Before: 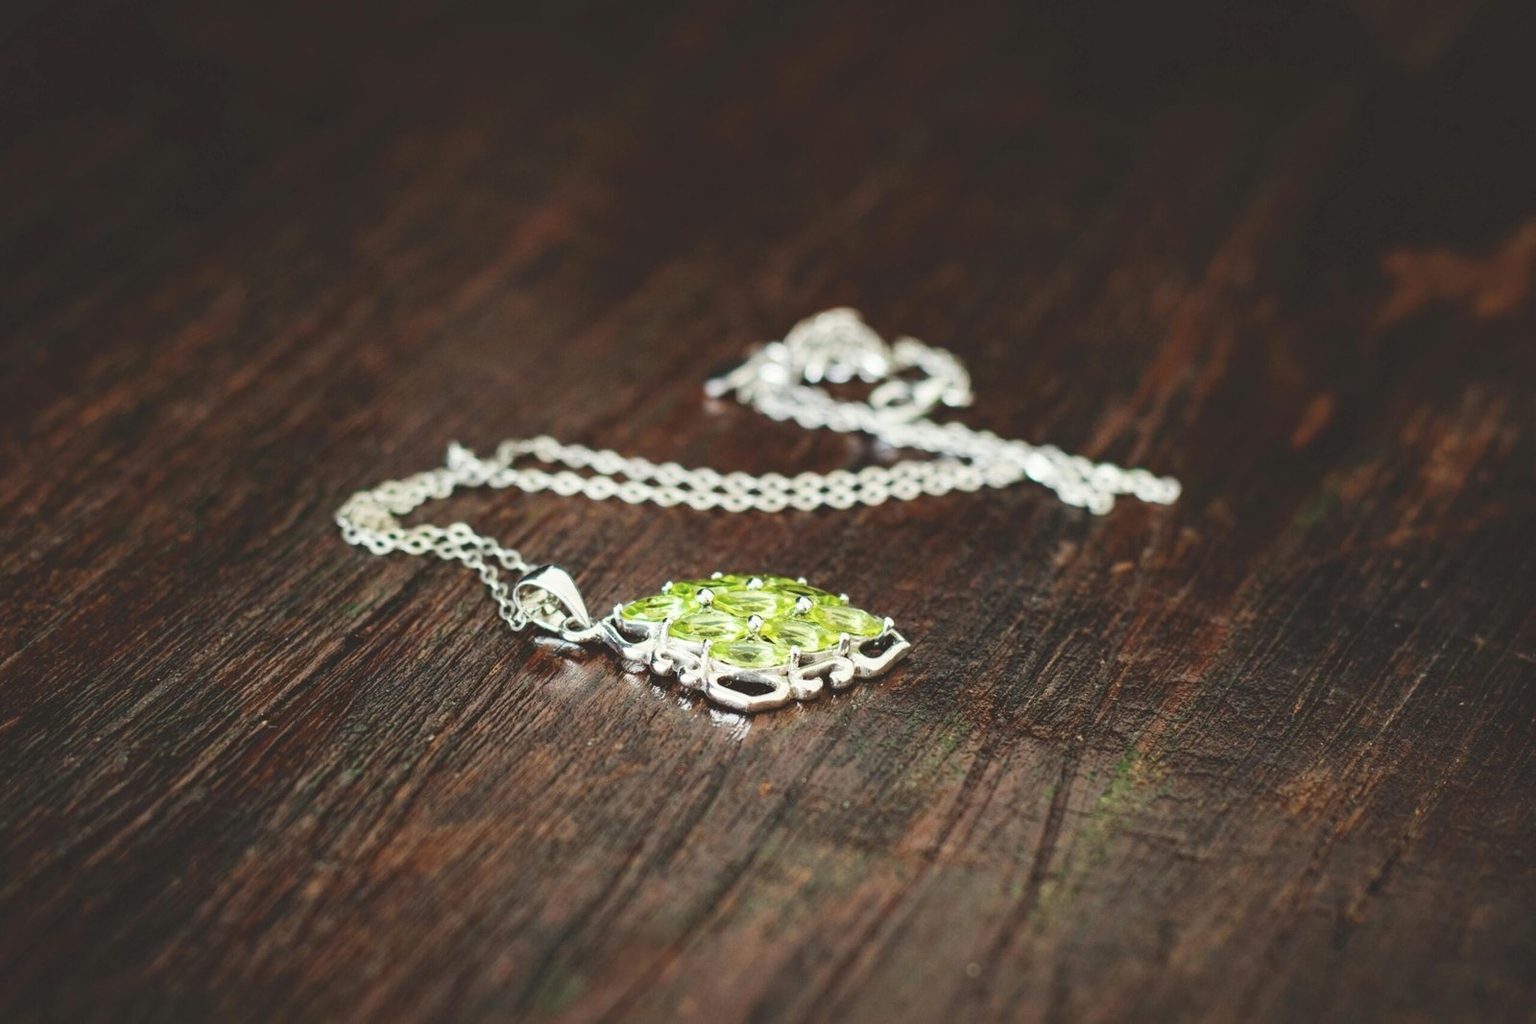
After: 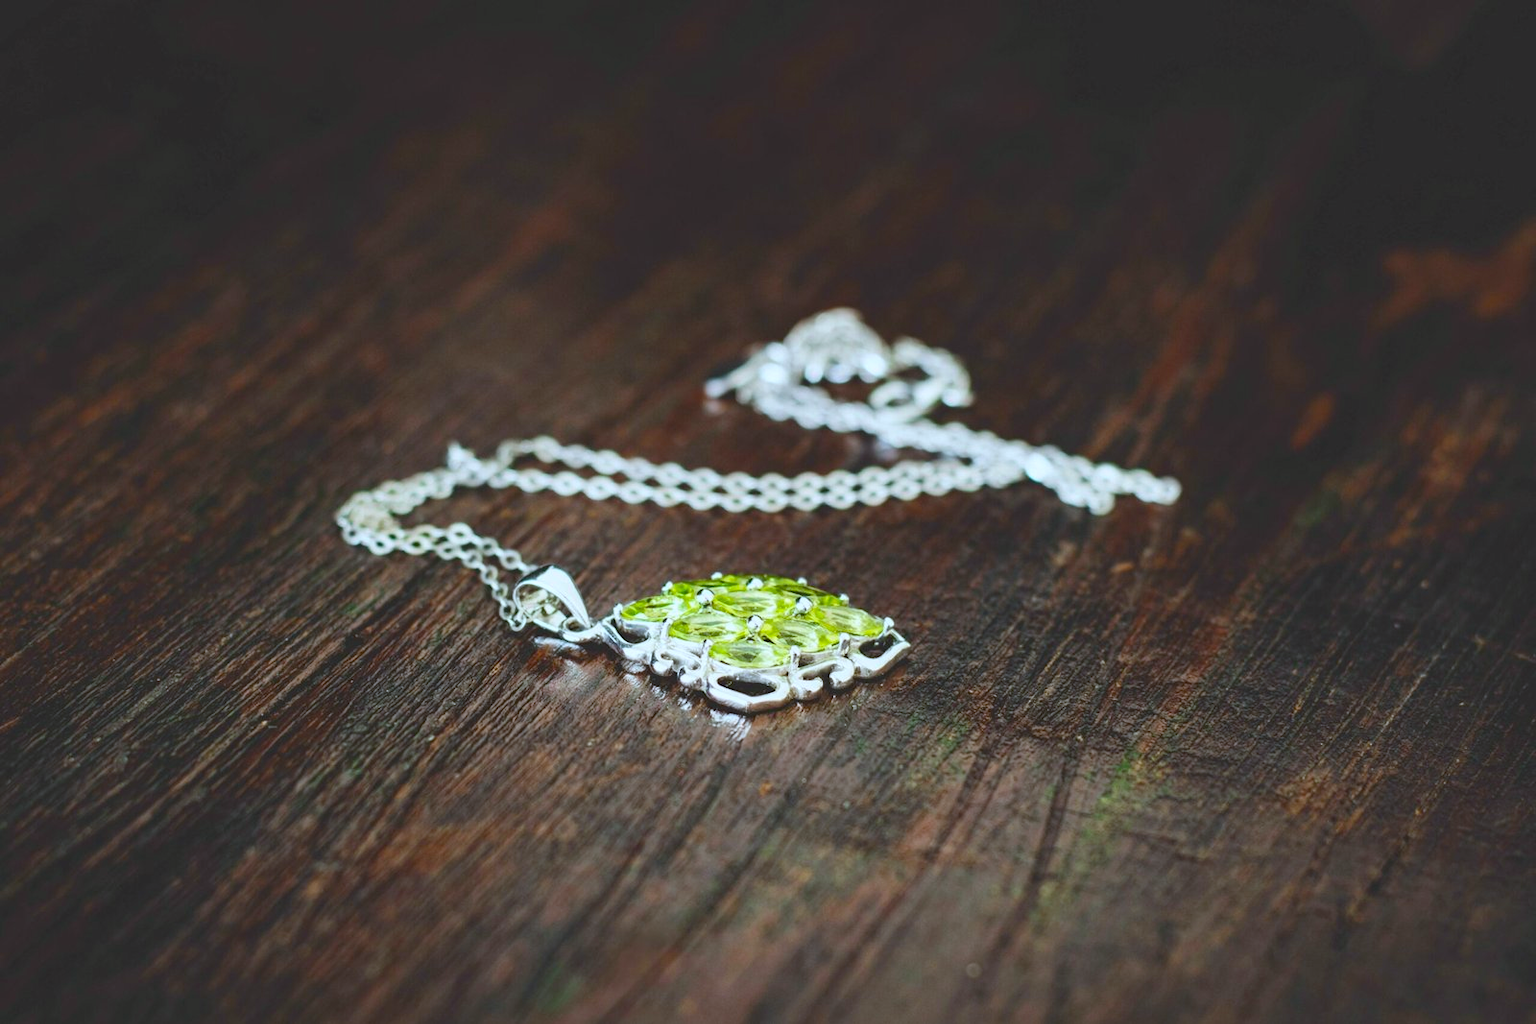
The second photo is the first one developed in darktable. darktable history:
white balance: red 0.924, blue 1.095
color balance rgb: linear chroma grading › shadows -8%, linear chroma grading › global chroma 10%, perceptual saturation grading › global saturation 2%, perceptual saturation grading › highlights -2%, perceptual saturation grading › mid-tones 4%, perceptual saturation grading › shadows 8%, perceptual brilliance grading › global brilliance 2%, perceptual brilliance grading › highlights -4%, global vibrance 16%, saturation formula JzAzBz (2021)
